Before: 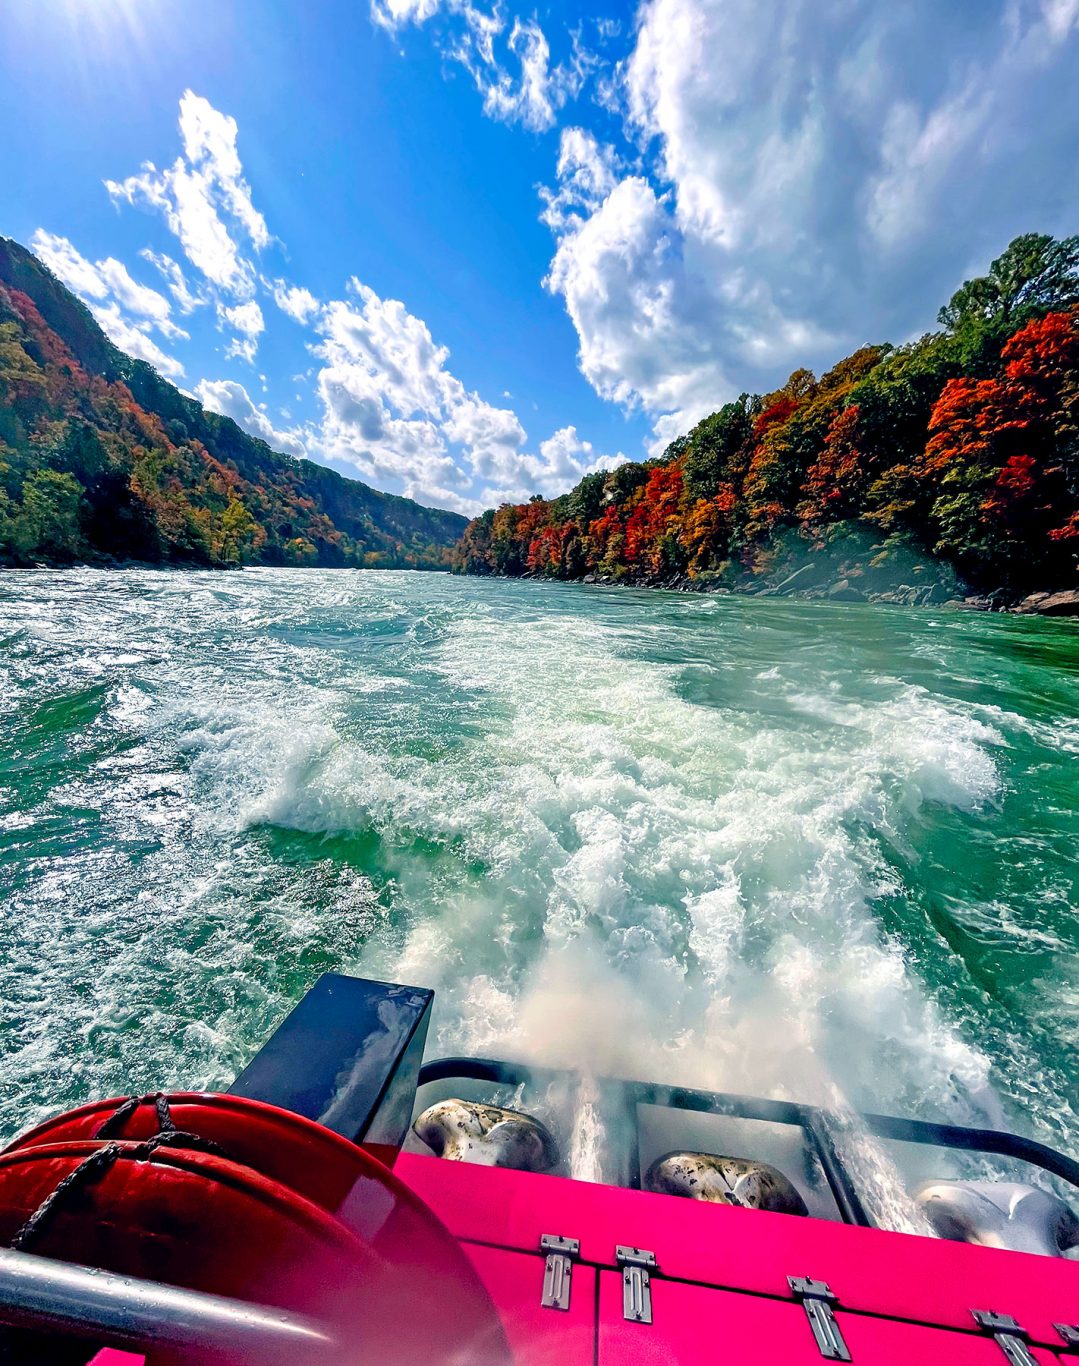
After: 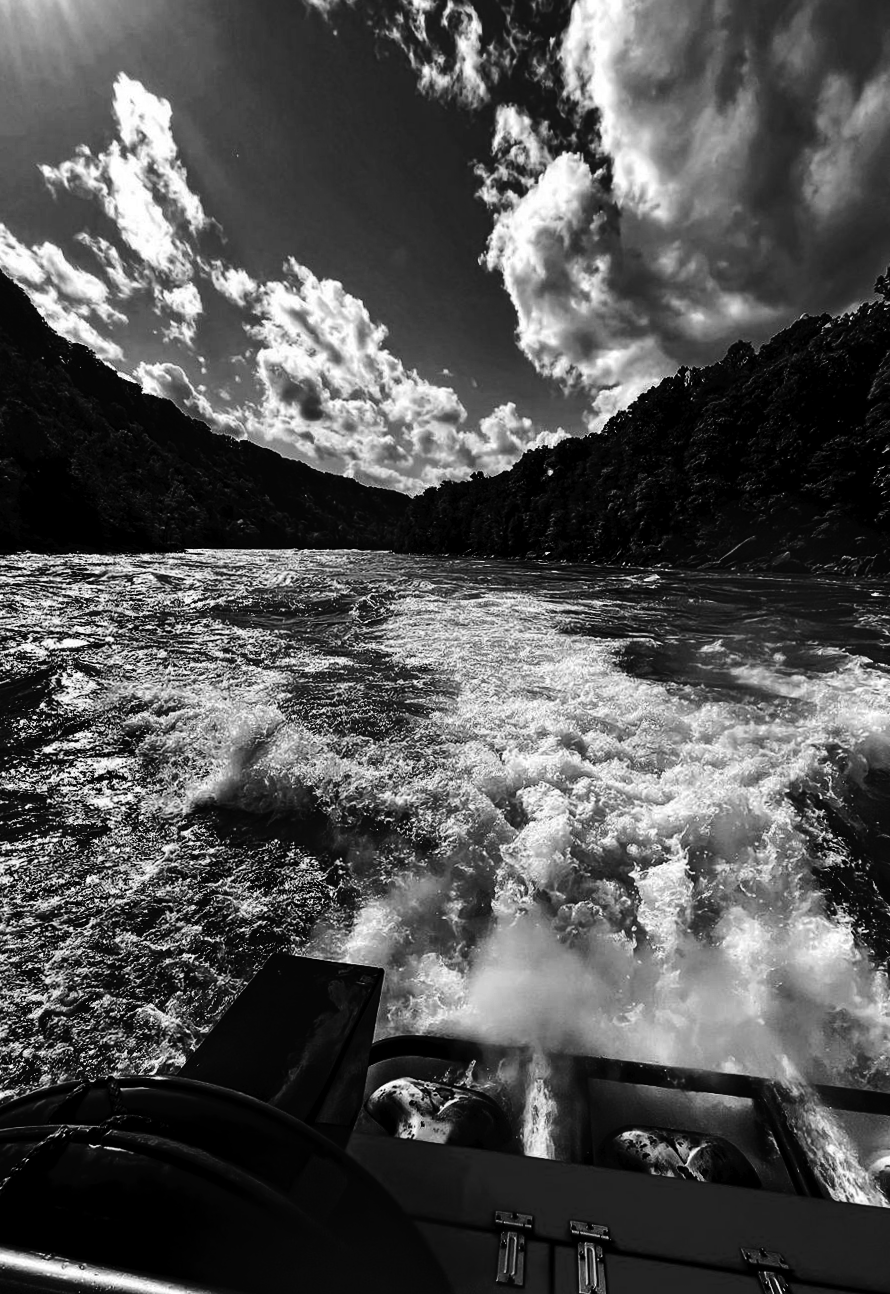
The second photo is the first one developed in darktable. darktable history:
crop and rotate: angle 1°, left 4.281%, top 0.642%, right 11.383%, bottom 2.486%
tone curve: curves: ch0 [(0, 0) (0.003, 0.013) (0.011, 0.016) (0.025, 0.021) (0.044, 0.029) (0.069, 0.039) (0.1, 0.056) (0.136, 0.085) (0.177, 0.14) (0.224, 0.201) (0.277, 0.28) (0.335, 0.372) (0.399, 0.475) (0.468, 0.567) (0.543, 0.643) (0.623, 0.722) (0.709, 0.801) (0.801, 0.859) (0.898, 0.927) (1, 1)], preserve colors none
contrast brightness saturation: contrast 0.02, brightness -1, saturation -1
